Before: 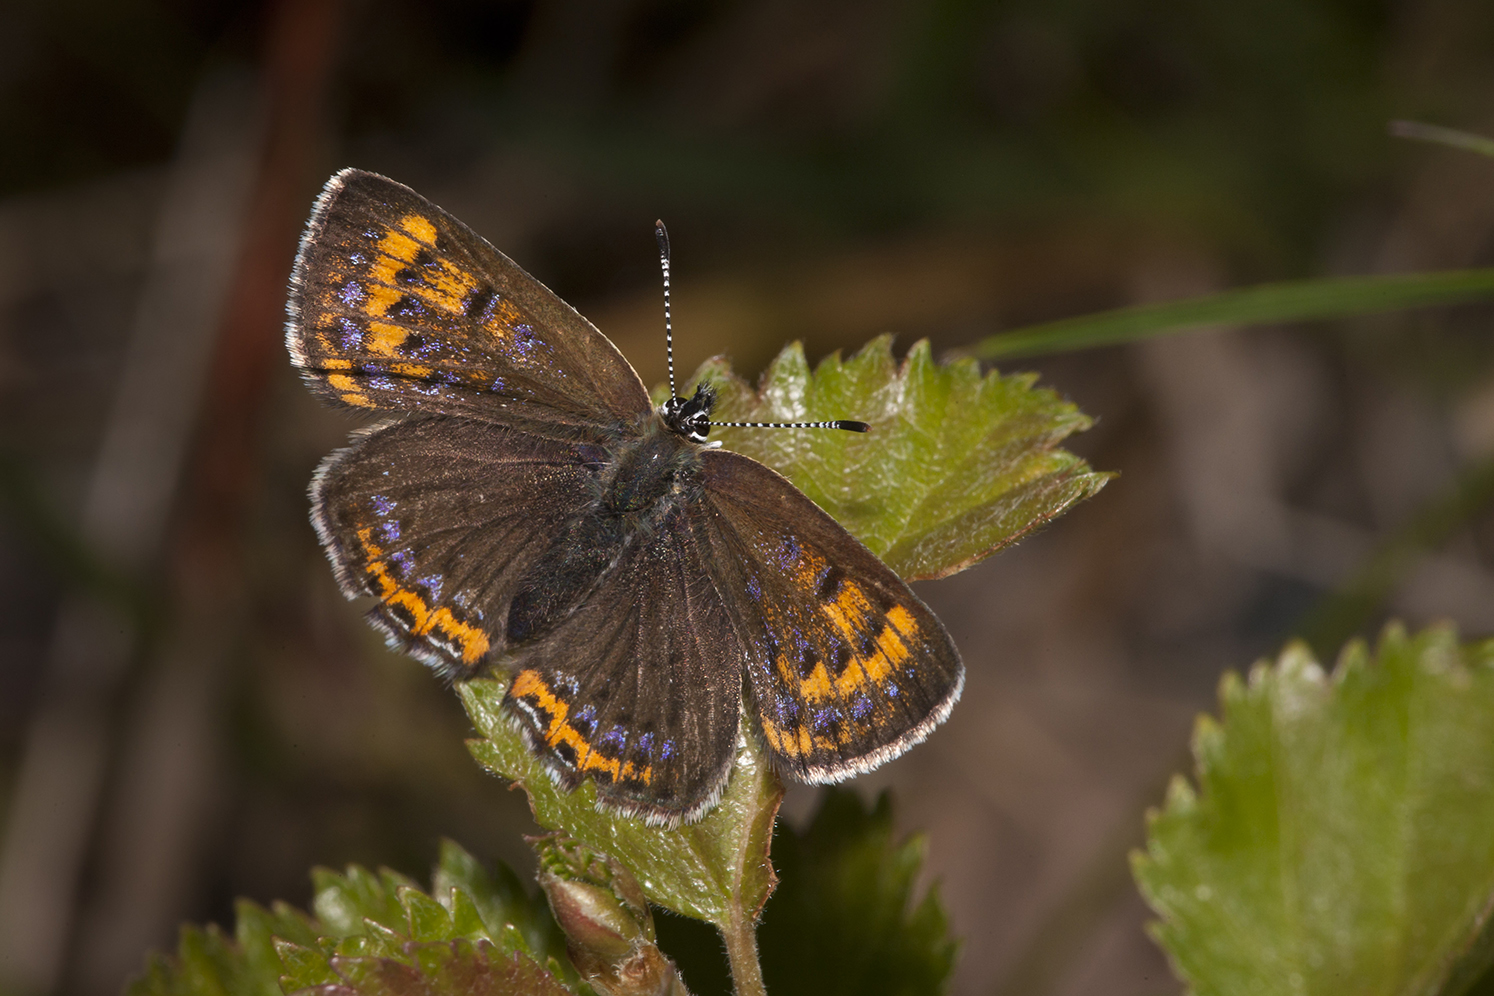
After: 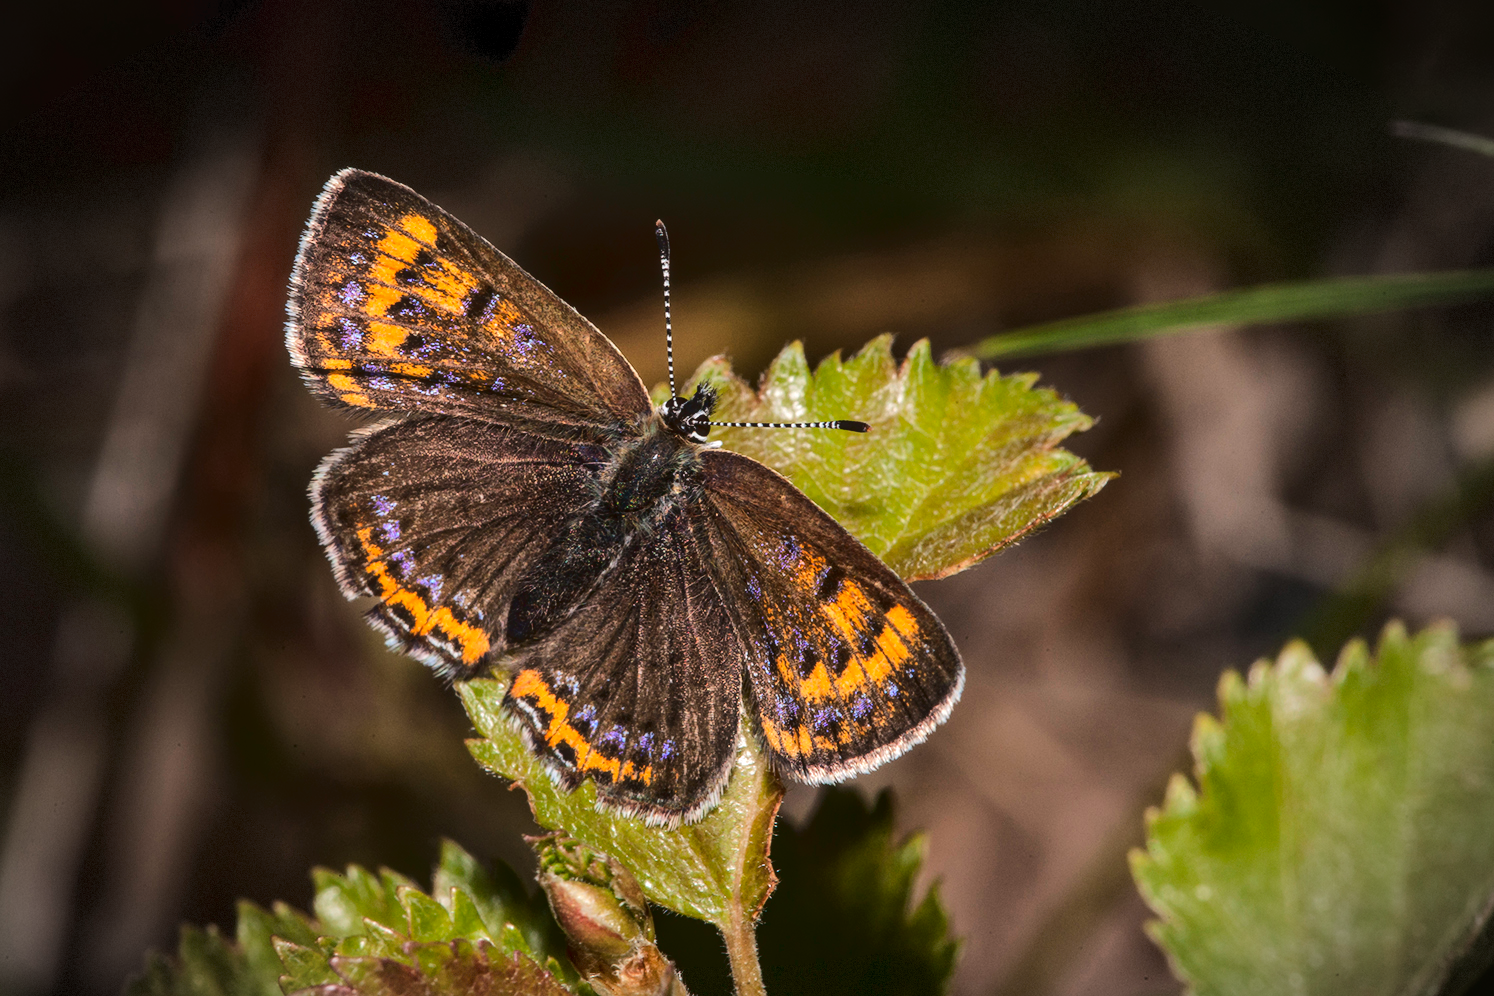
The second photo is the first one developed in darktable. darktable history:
exposure: compensate highlight preservation false
tone curve: curves: ch0 [(0, 0) (0.003, 0.057) (0.011, 0.061) (0.025, 0.065) (0.044, 0.075) (0.069, 0.082) (0.1, 0.09) (0.136, 0.102) (0.177, 0.145) (0.224, 0.195) (0.277, 0.27) (0.335, 0.374) (0.399, 0.486) (0.468, 0.578) (0.543, 0.652) (0.623, 0.717) (0.709, 0.778) (0.801, 0.837) (0.898, 0.909) (1, 1)], color space Lab, linked channels, preserve colors none
local contrast: detail 130%
vignetting: center (-0.036, 0.141), automatic ratio true, dithering 8-bit output, unbound false
